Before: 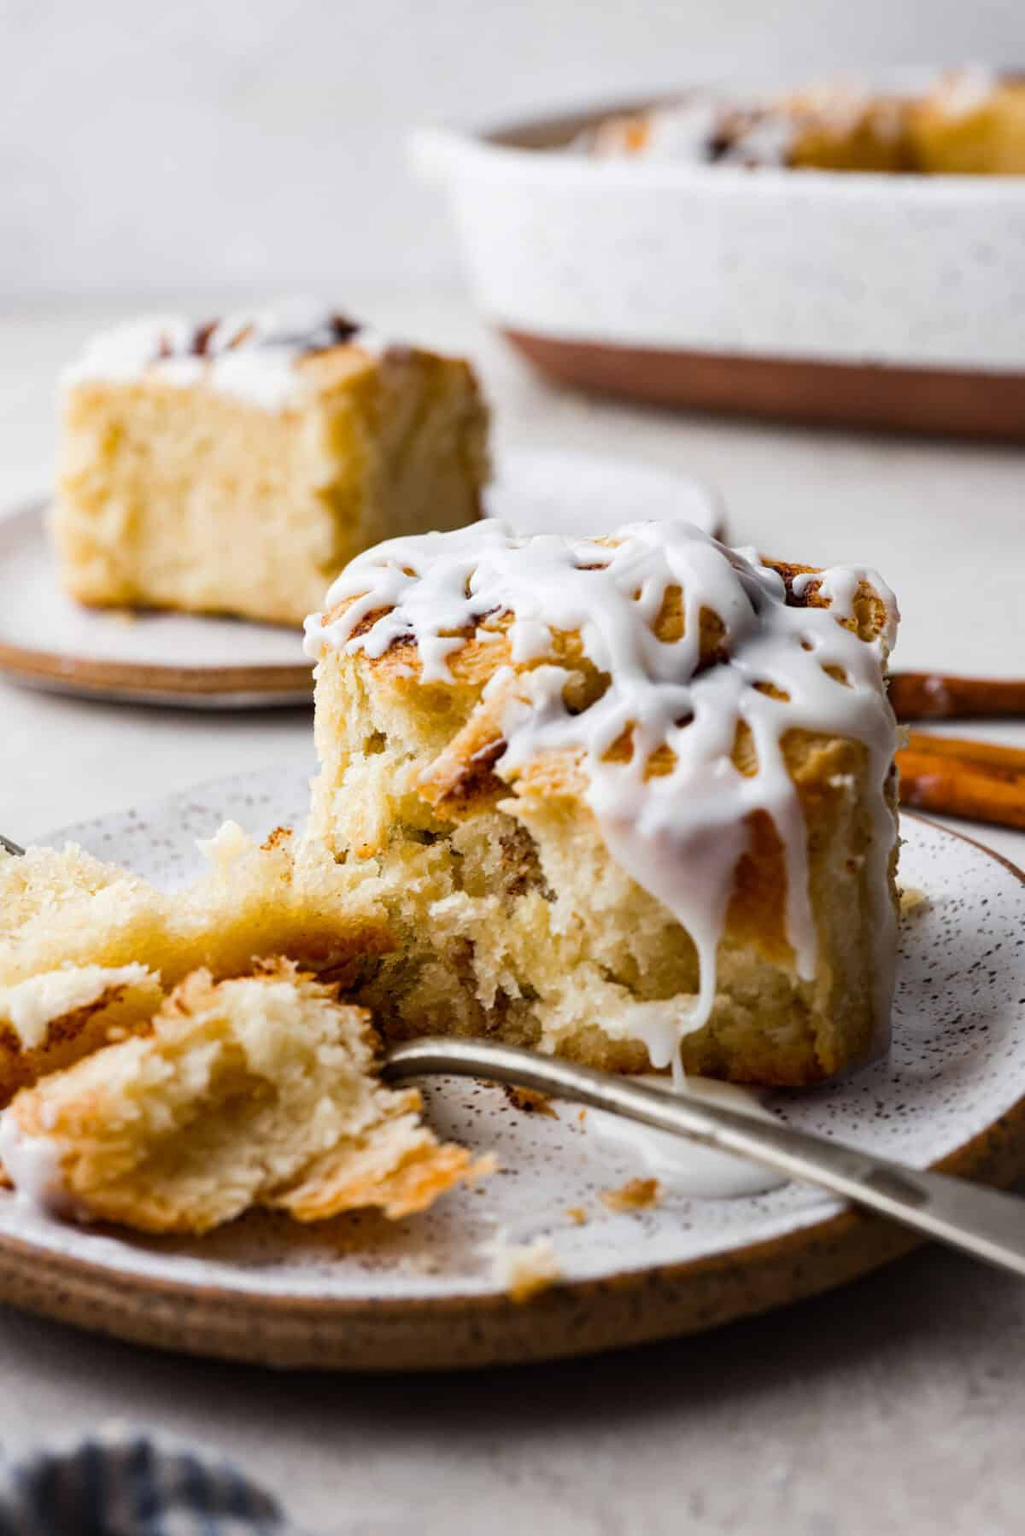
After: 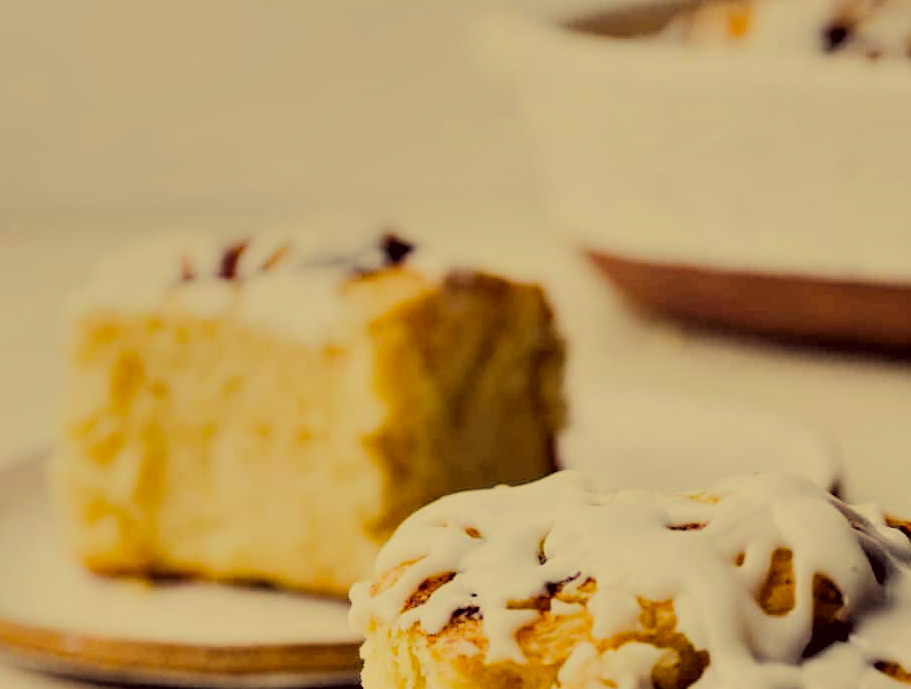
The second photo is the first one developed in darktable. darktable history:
crop: left 0.512%, top 7.649%, right 23.507%, bottom 54.009%
tone equalizer: -8 EV -0.002 EV, -7 EV 0.005 EV, -6 EV -0.026 EV, -5 EV 0.012 EV, -4 EV -0.026 EV, -3 EV 0.003 EV, -2 EV -0.043 EV, -1 EV -0.279 EV, +0 EV -0.572 EV, edges refinement/feathering 500, mask exposure compensation -1.57 EV, preserve details no
filmic rgb: black relative exposure -2.96 EV, white relative exposure 4.56 EV, hardness 1.77, contrast 1.245
shadows and highlights: highlights color adjustment 78.44%, soften with gaussian
color correction: highlights a* -0.582, highlights b* 39.6, shadows a* 9.96, shadows b* -0.282
